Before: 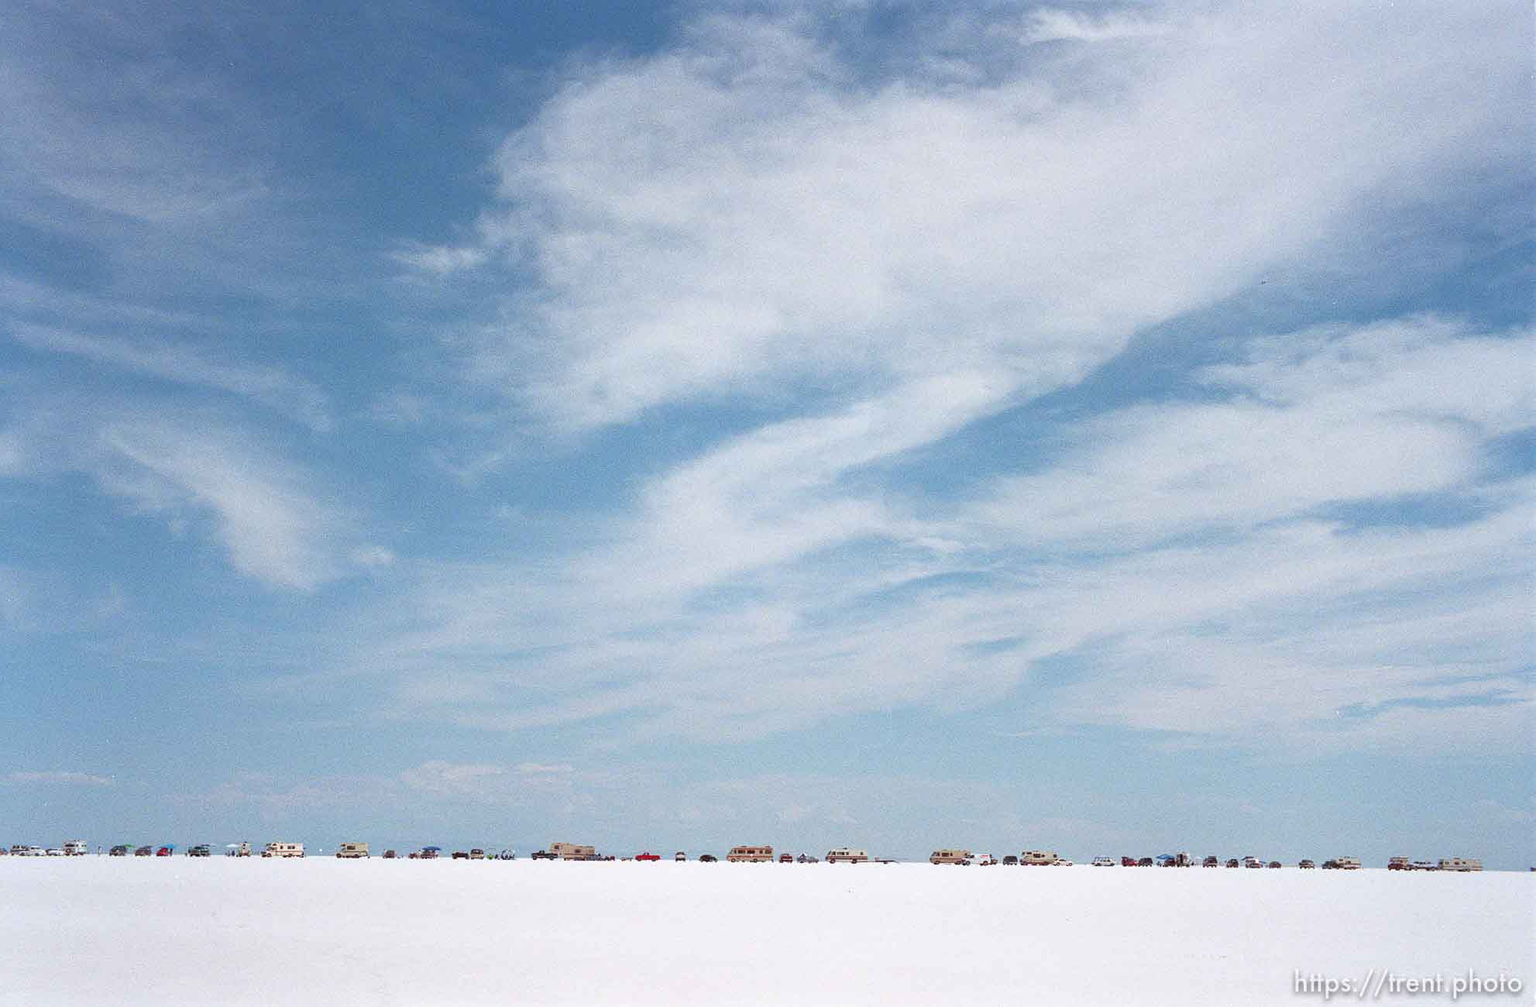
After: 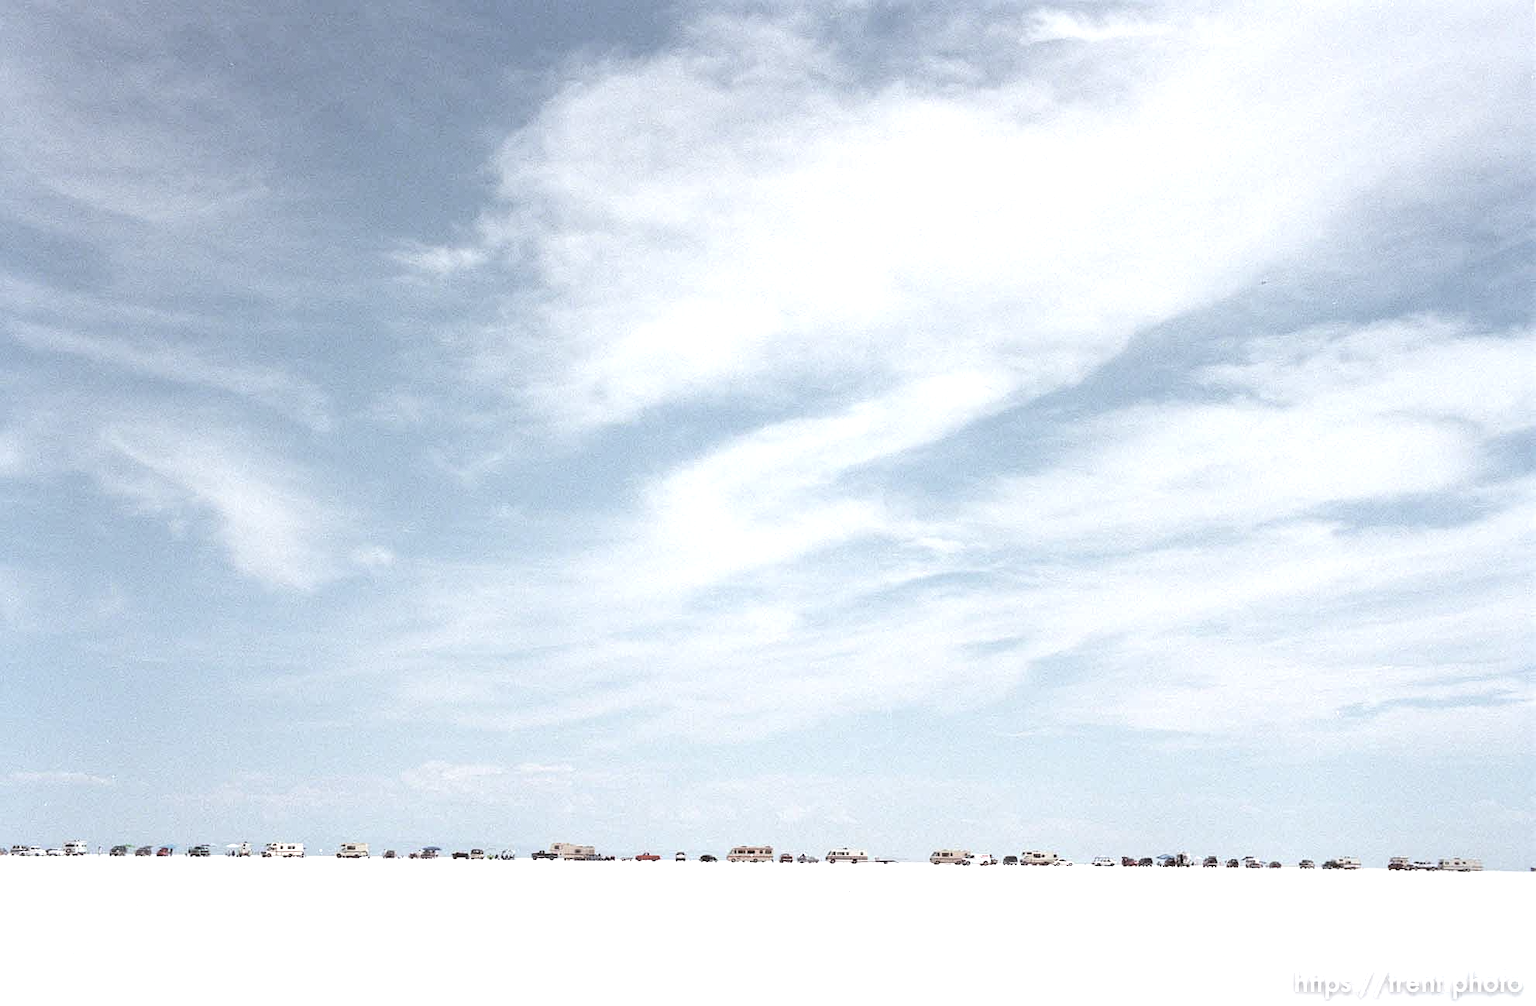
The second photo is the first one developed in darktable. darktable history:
contrast brightness saturation: brightness 0.18, saturation -0.5
tone equalizer: -8 EV -0.75 EV, -7 EV -0.7 EV, -6 EV -0.6 EV, -5 EV -0.4 EV, -3 EV 0.4 EV, -2 EV 0.6 EV, -1 EV 0.7 EV, +0 EV 0.75 EV, edges refinement/feathering 500, mask exposure compensation -1.57 EV, preserve details no
